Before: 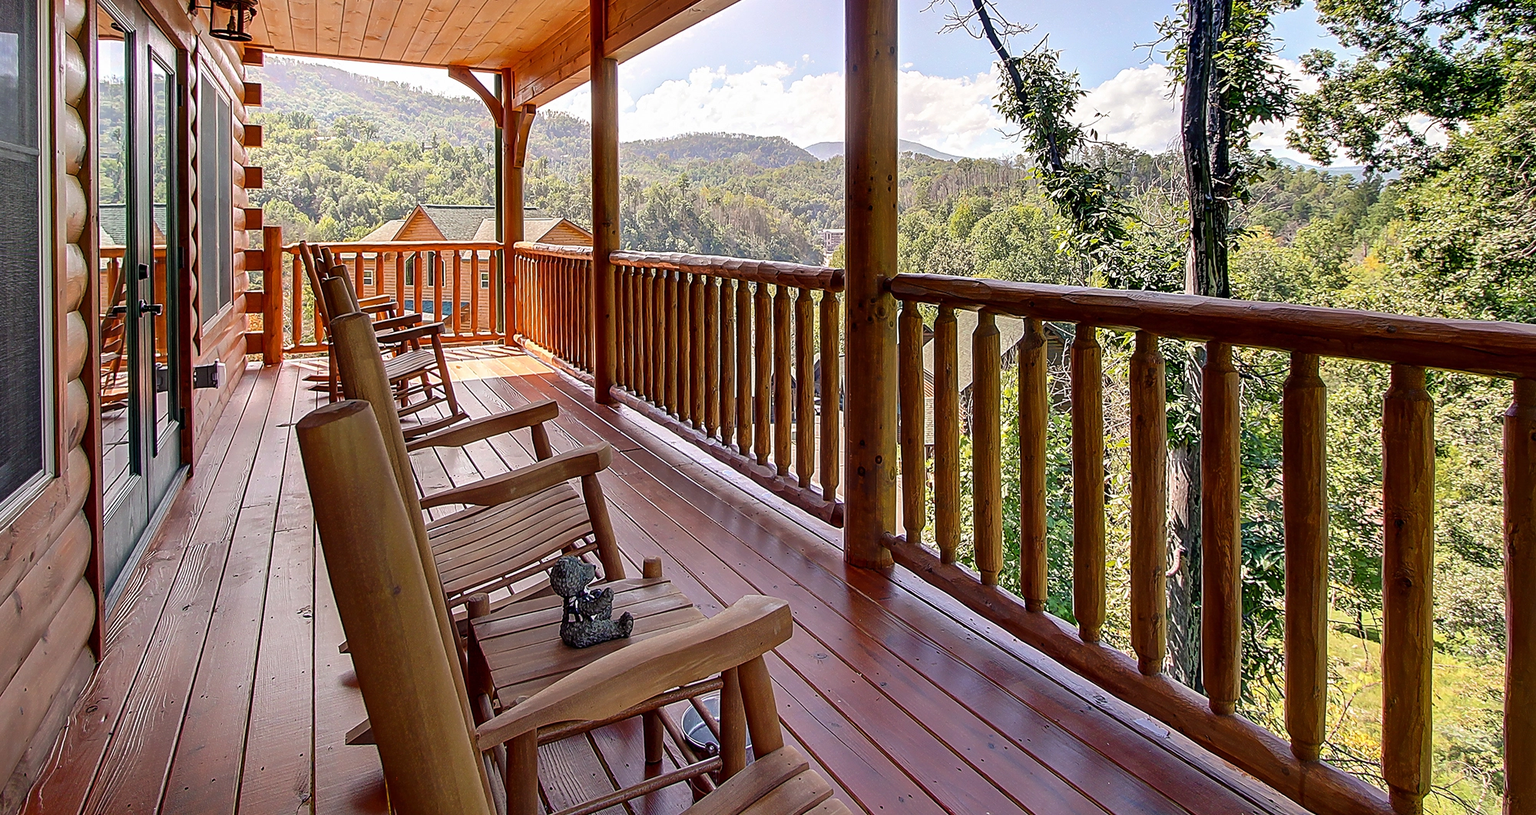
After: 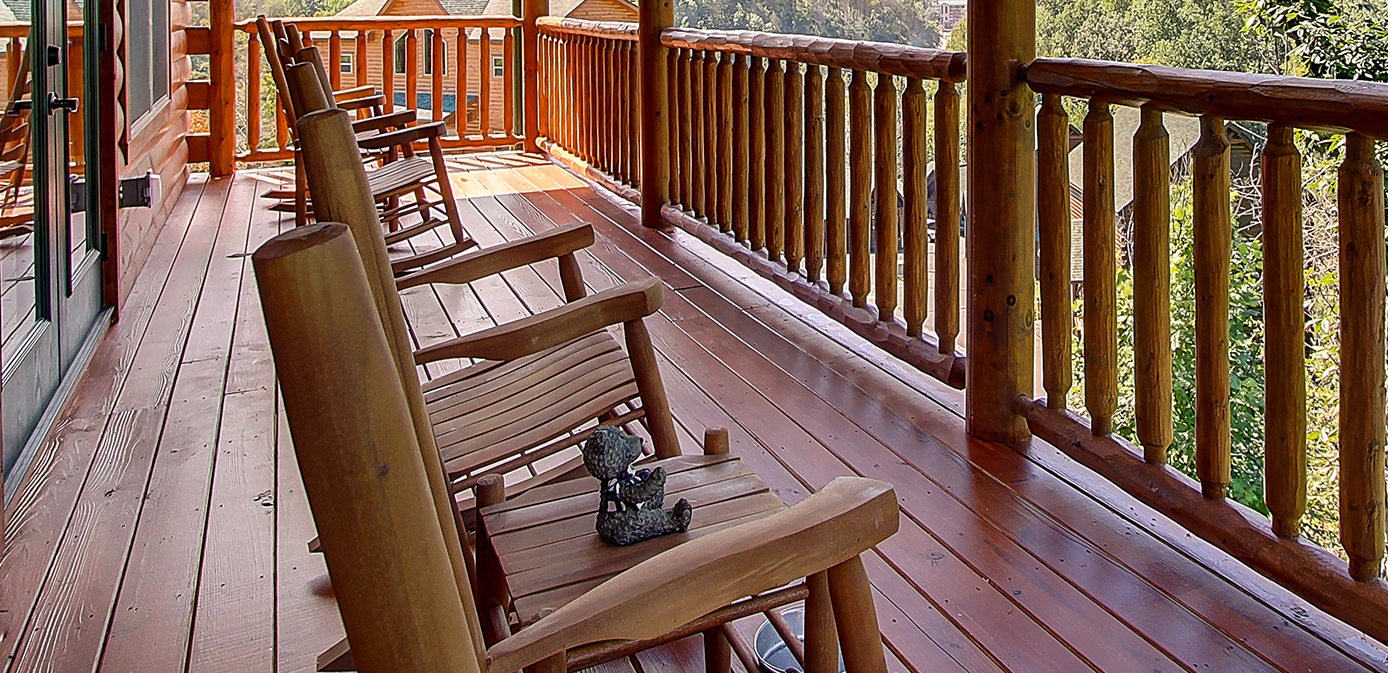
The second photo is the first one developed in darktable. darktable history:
crop: left 6.654%, top 28.09%, right 23.938%, bottom 8.395%
